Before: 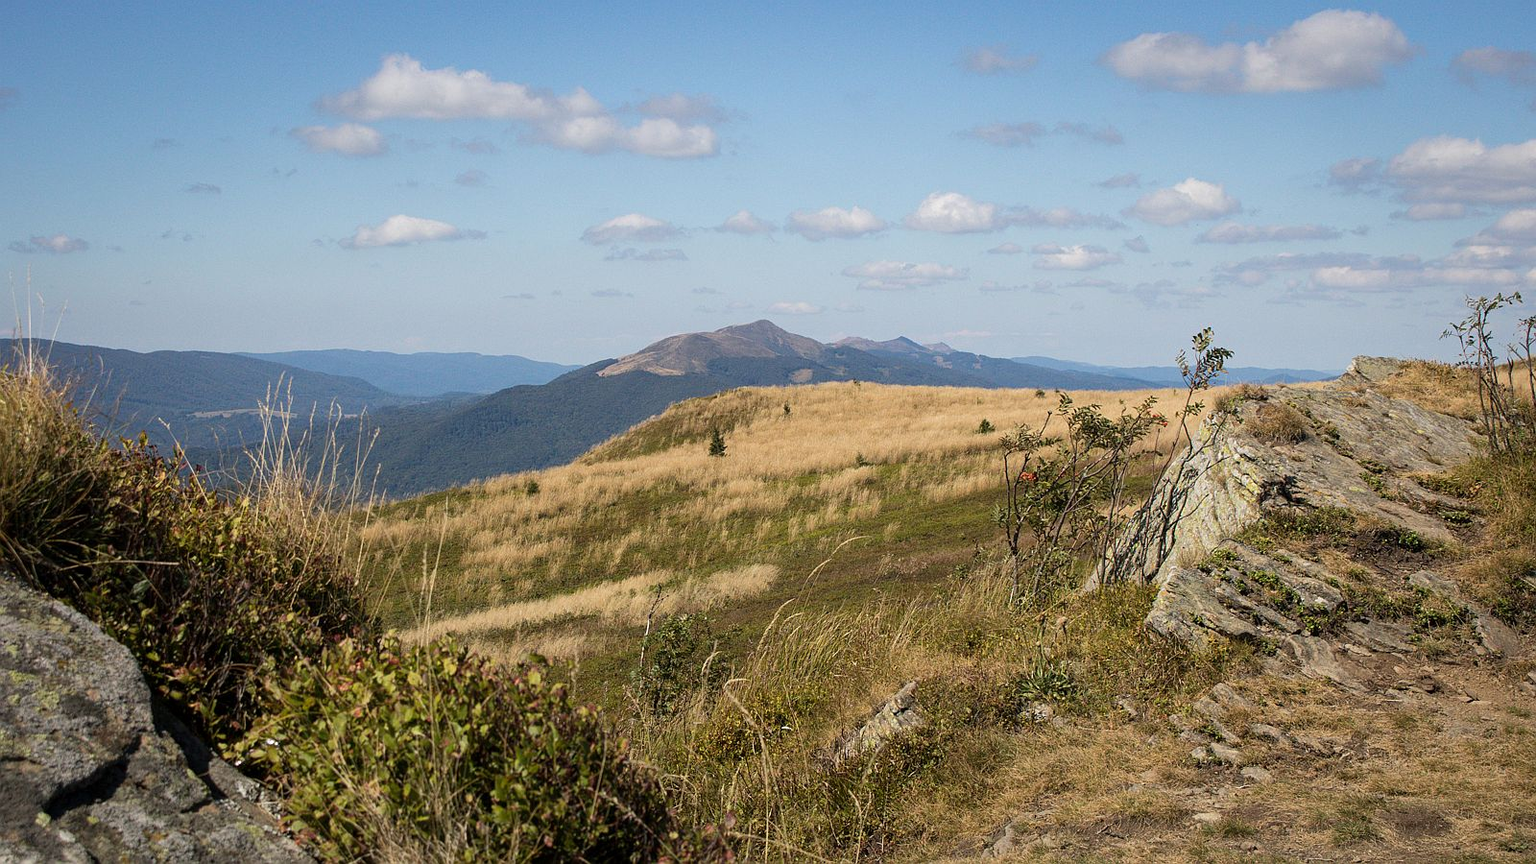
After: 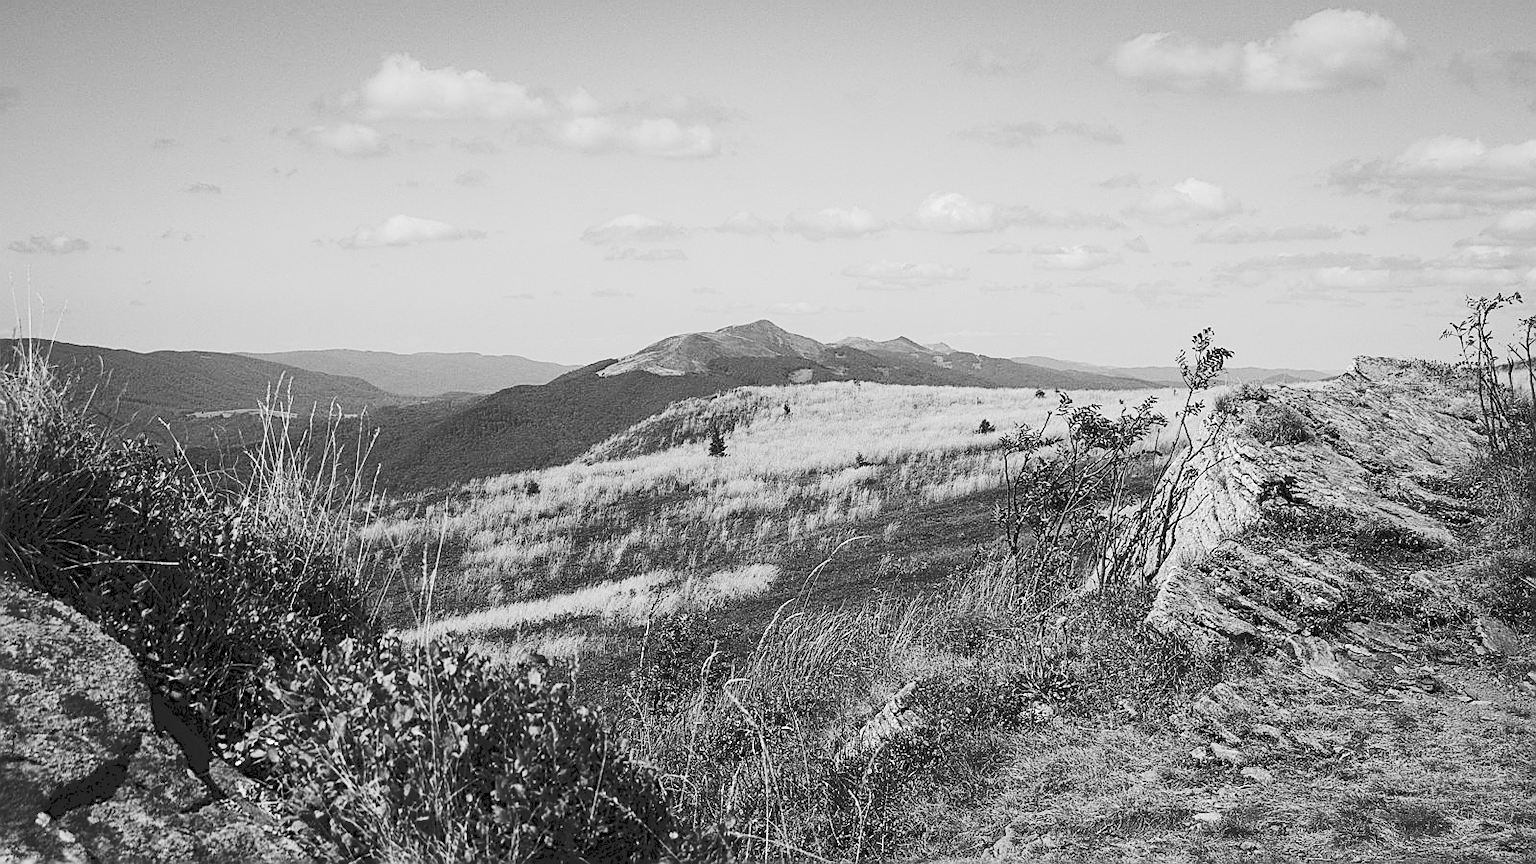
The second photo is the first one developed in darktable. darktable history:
sharpen: on, module defaults
monochrome: on, module defaults
tone curve: curves: ch0 [(0, 0) (0.003, 0.145) (0.011, 0.15) (0.025, 0.15) (0.044, 0.156) (0.069, 0.161) (0.1, 0.169) (0.136, 0.175) (0.177, 0.184) (0.224, 0.196) (0.277, 0.234) (0.335, 0.291) (0.399, 0.391) (0.468, 0.505) (0.543, 0.633) (0.623, 0.742) (0.709, 0.826) (0.801, 0.882) (0.898, 0.93) (1, 1)], preserve colors none
